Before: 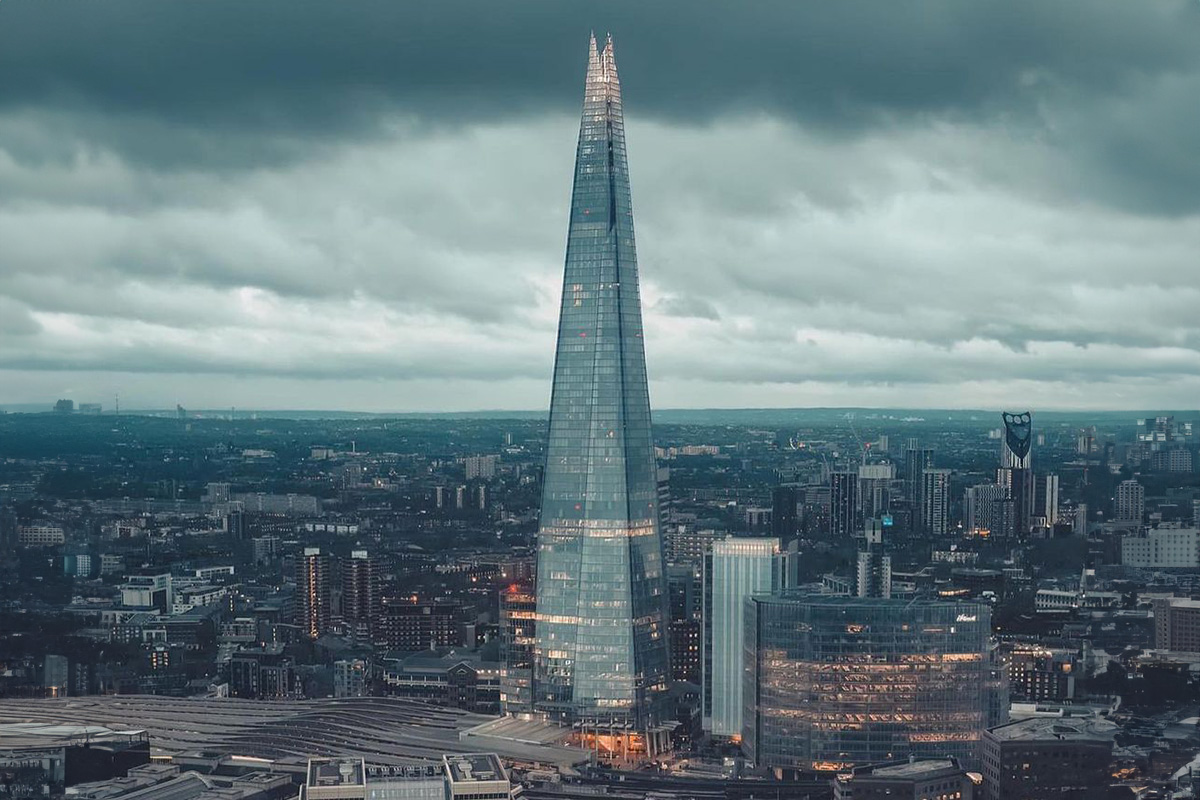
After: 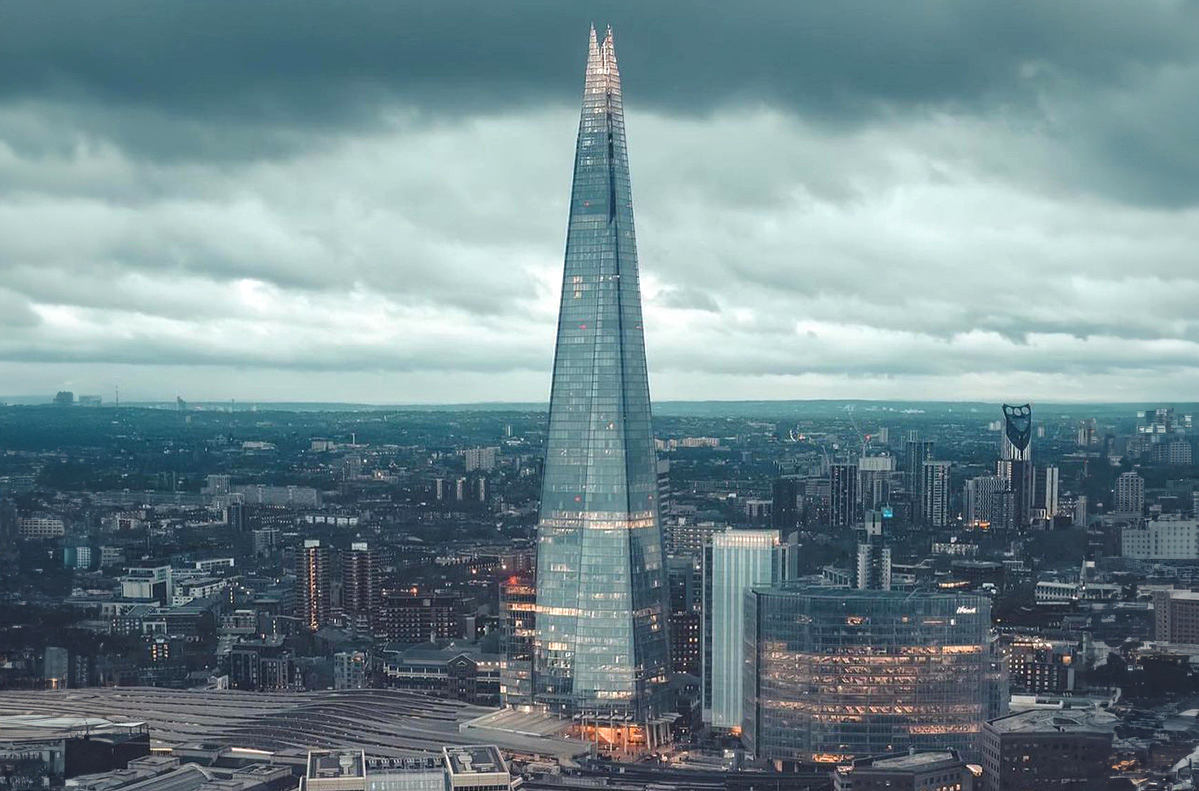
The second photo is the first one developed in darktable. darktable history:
crop: top 1.049%, right 0.001%
exposure: exposure 0.375 EV, compensate highlight preservation false
